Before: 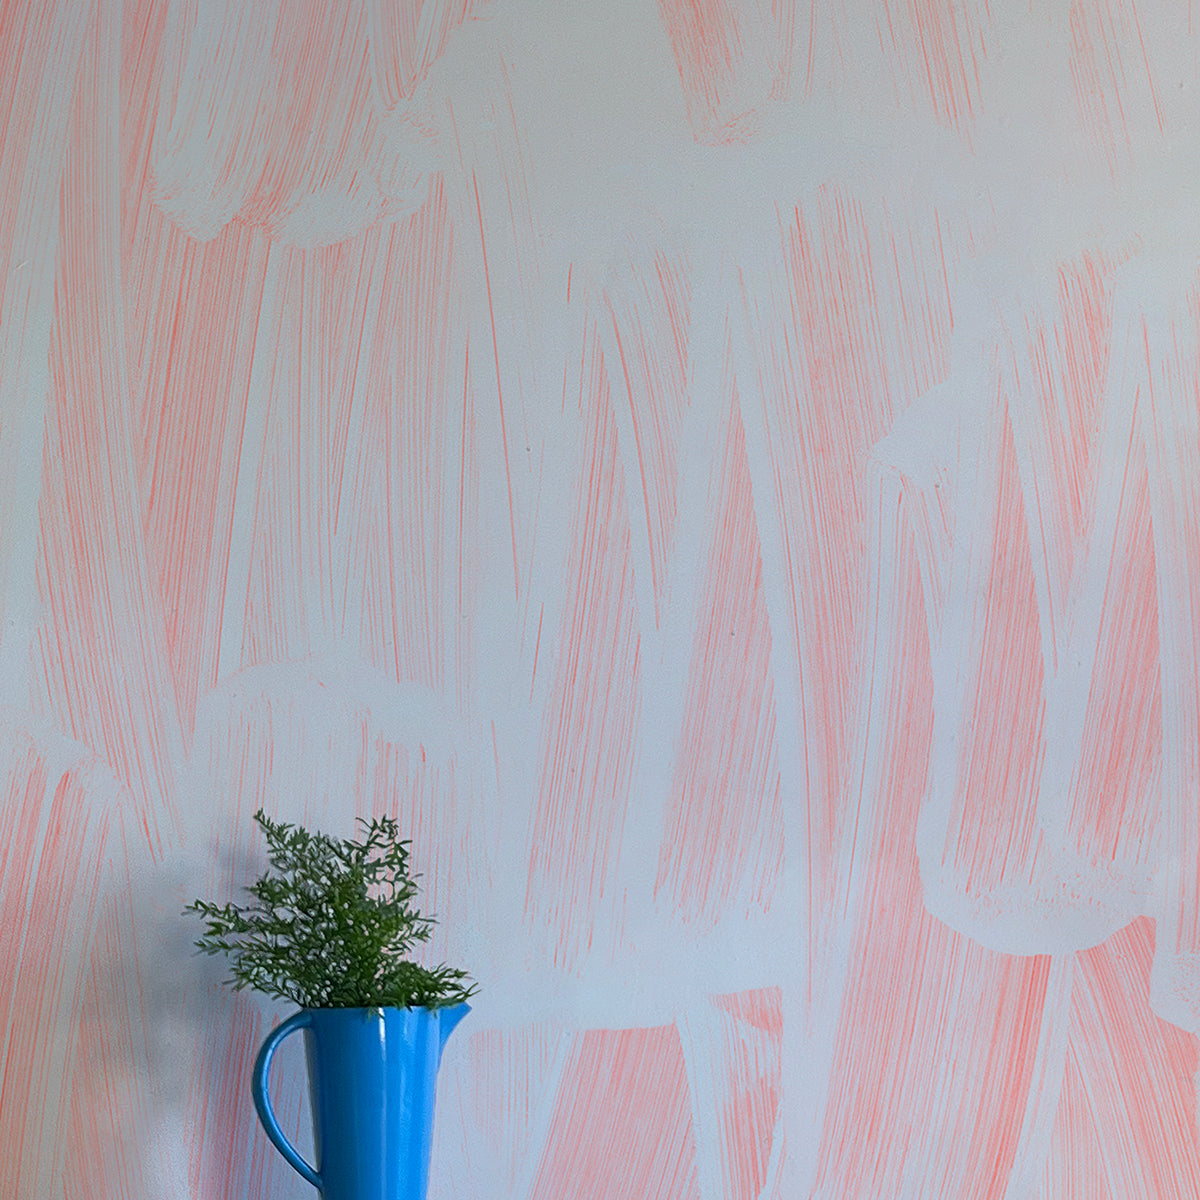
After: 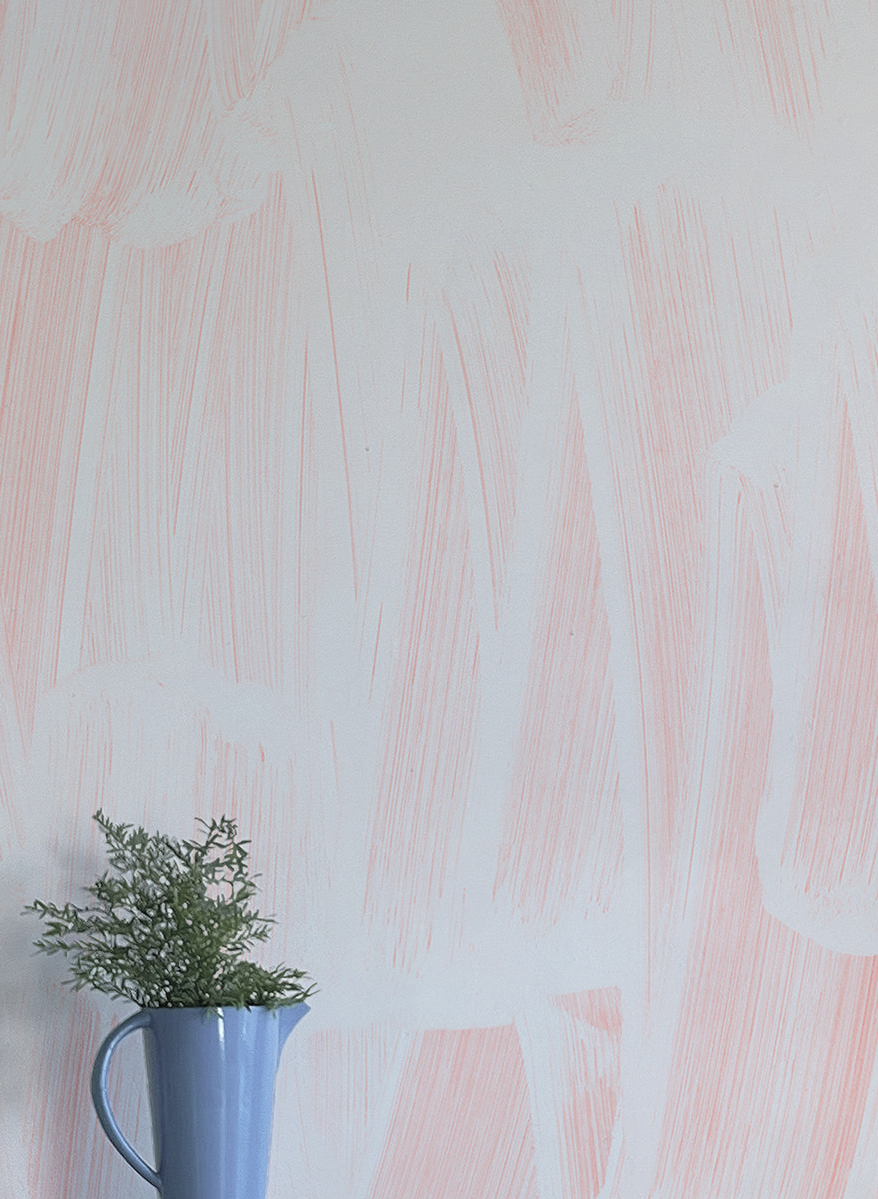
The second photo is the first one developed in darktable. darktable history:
crop: left 13.443%, right 13.31%
contrast brightness saturation: brightness 0.18, saturation -0.5
